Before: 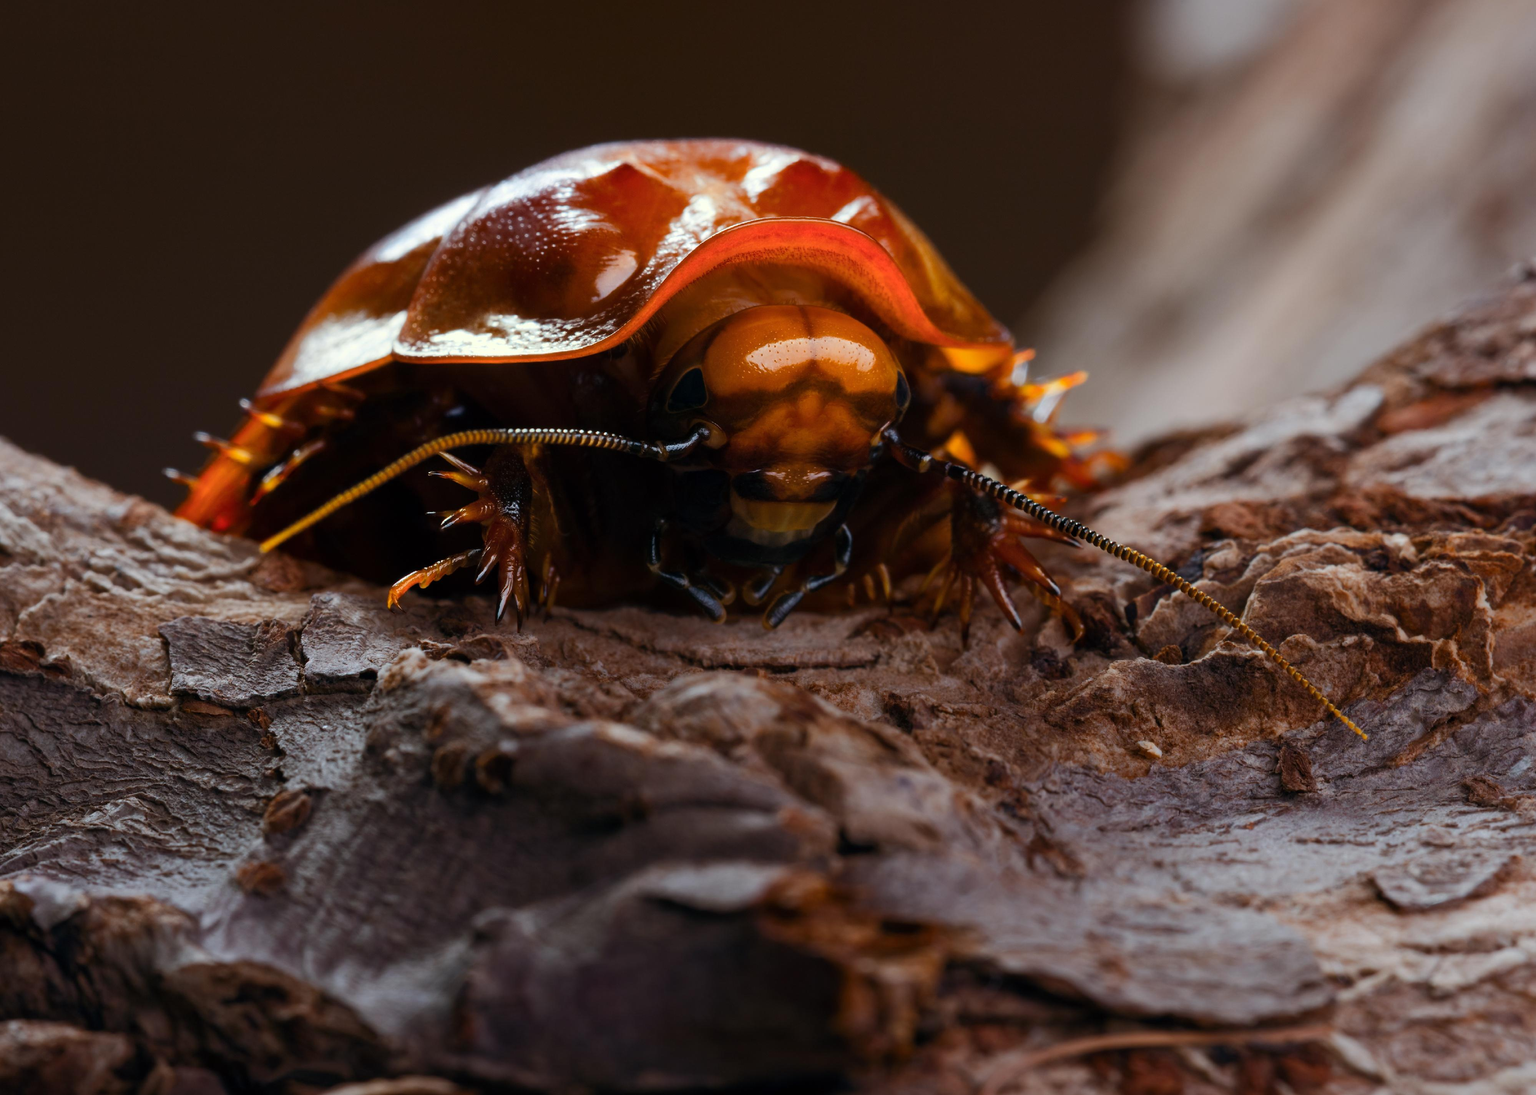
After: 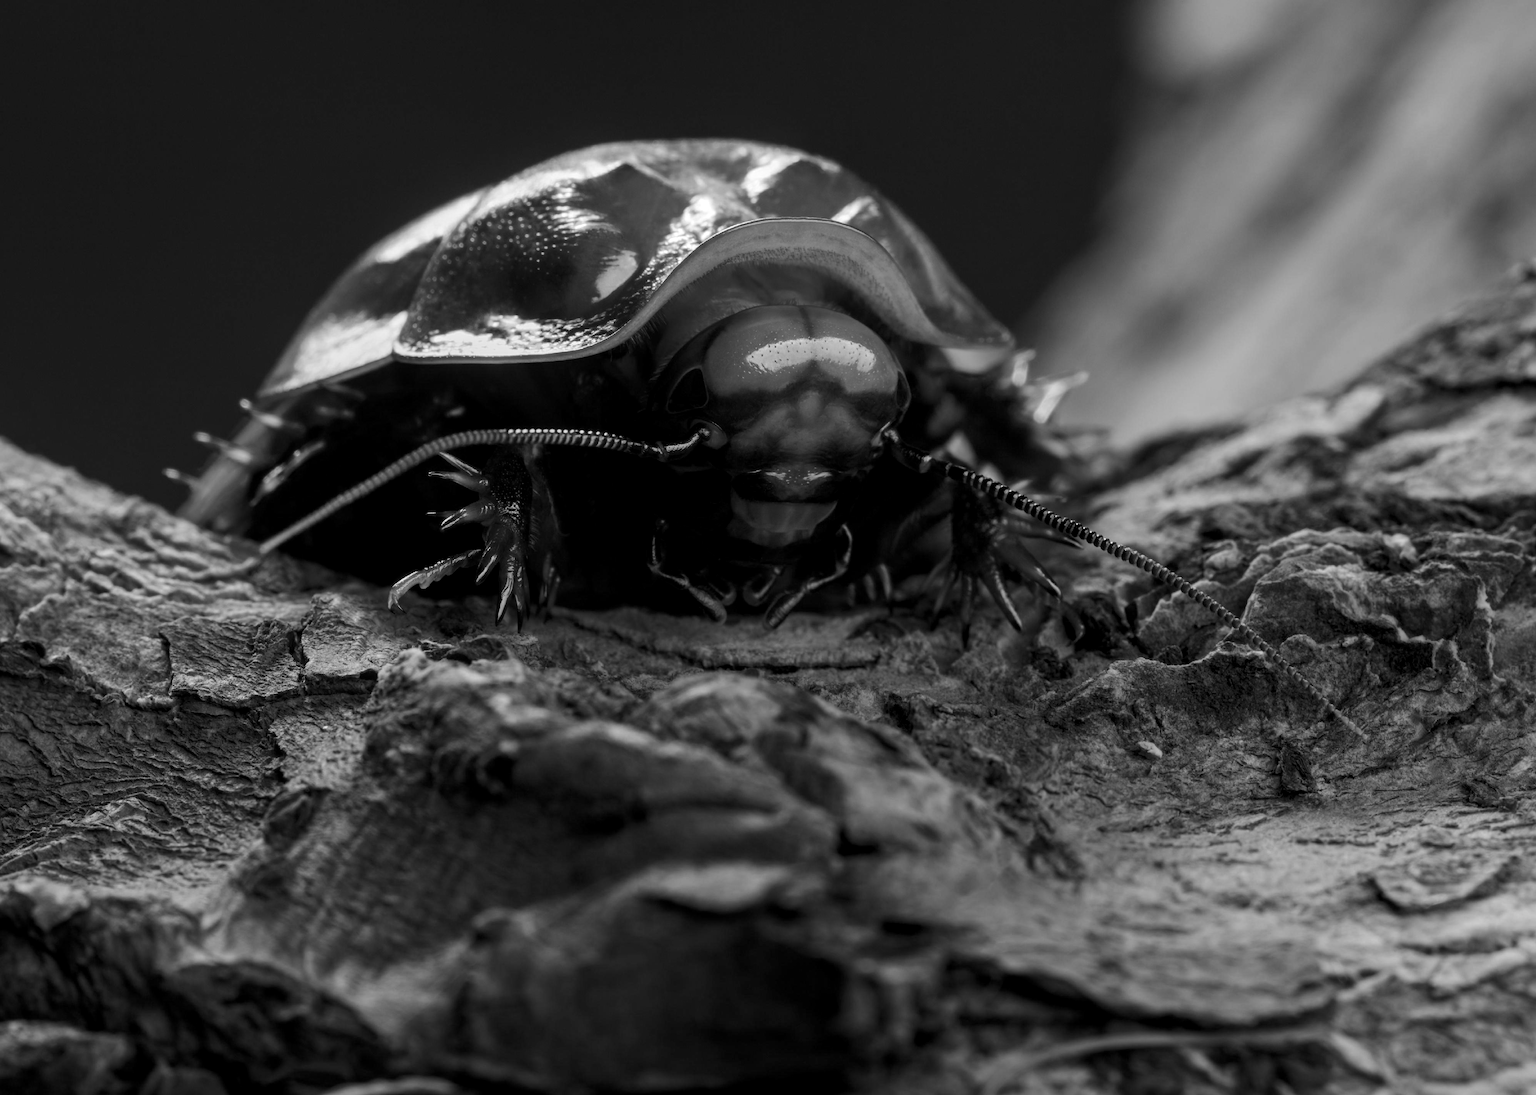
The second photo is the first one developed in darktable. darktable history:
color calibration: output gray [0.22, 0.42, 0.37, 0], gray › normalize channels true, illuminant as shot in camera, x 0.358, y 0.373, temperature 4628.91 K, gamut compression 0.004
local contrast: on, module defaults
color balance rgb: perceptual saturation grading › global saturation 20%, perceptual saturation grading › highlights -25.063%, perceptual saturation grading › shadows 25.117%, global vibrance 20%
